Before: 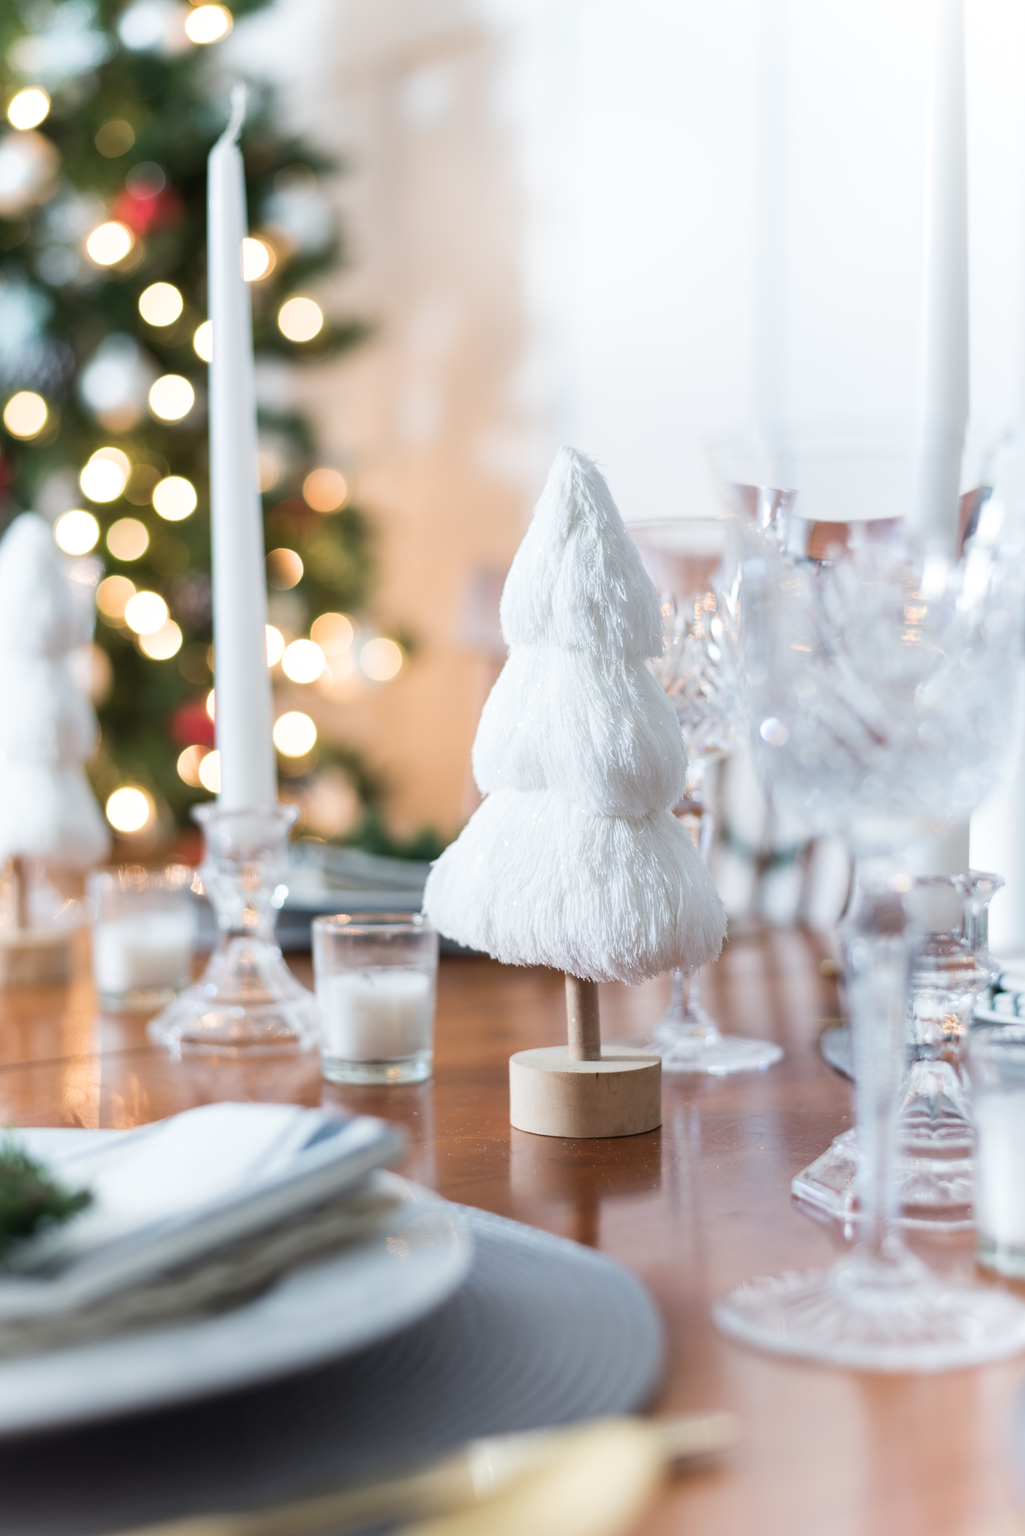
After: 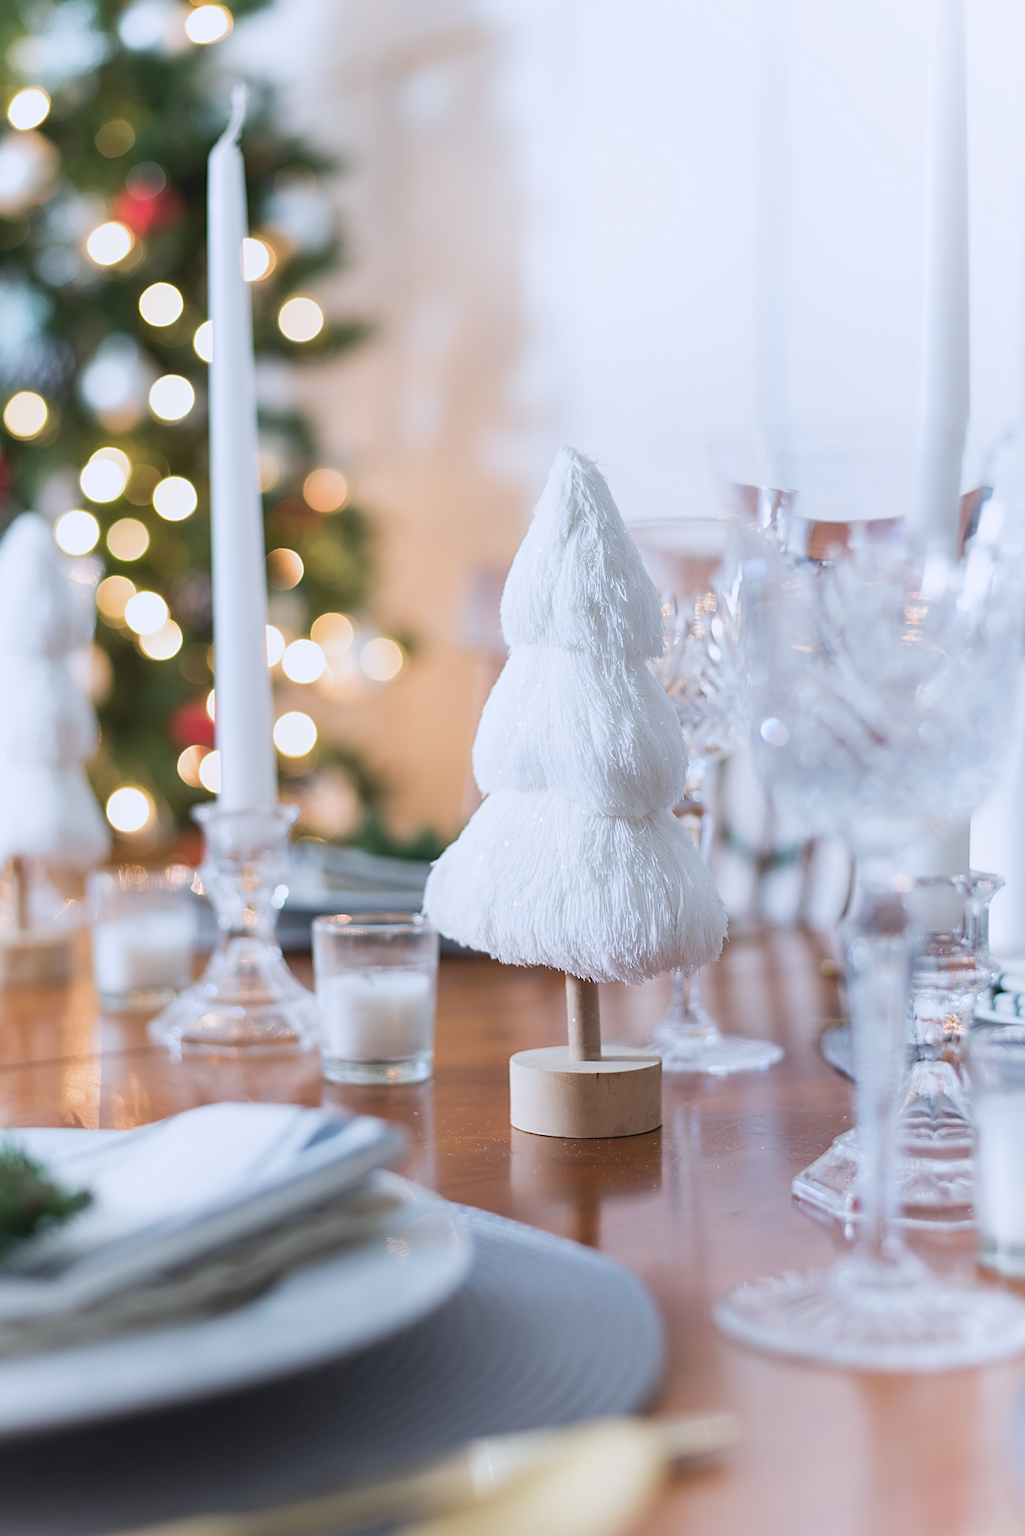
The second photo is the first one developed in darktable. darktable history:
sharpen: on, module defaults
contrast brightness saturation: contrast -0.11
white balance: red 0.984, blue 1.059
